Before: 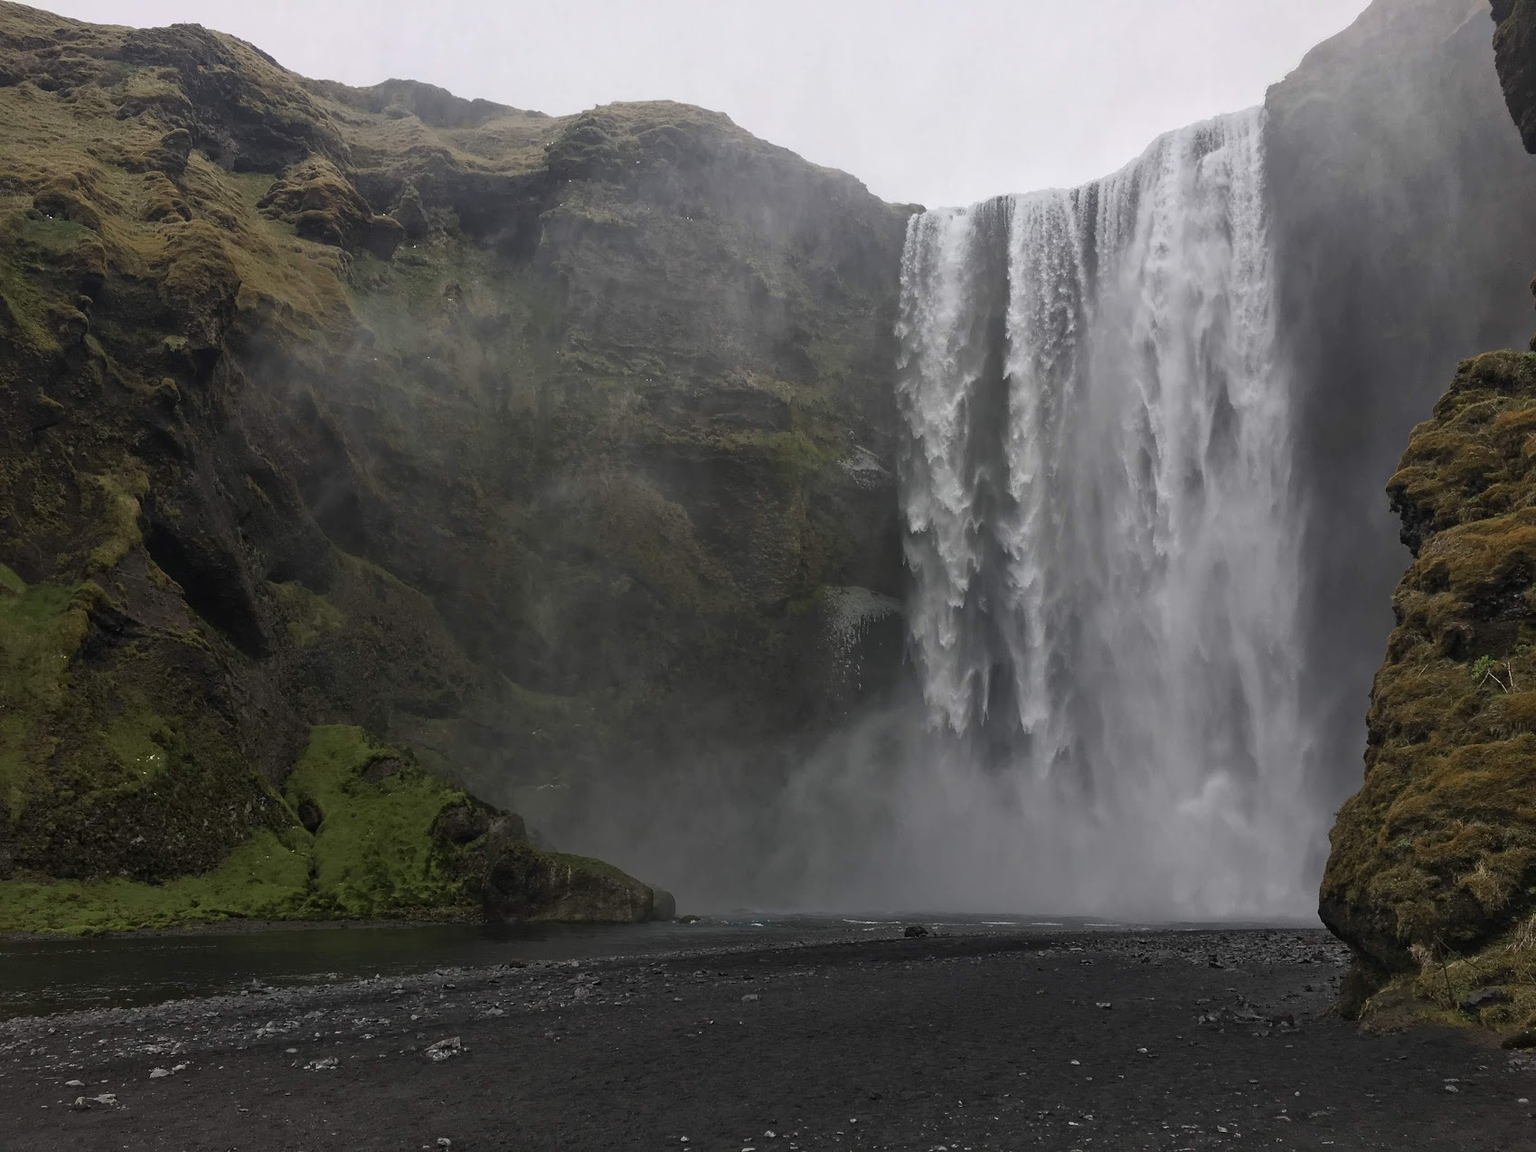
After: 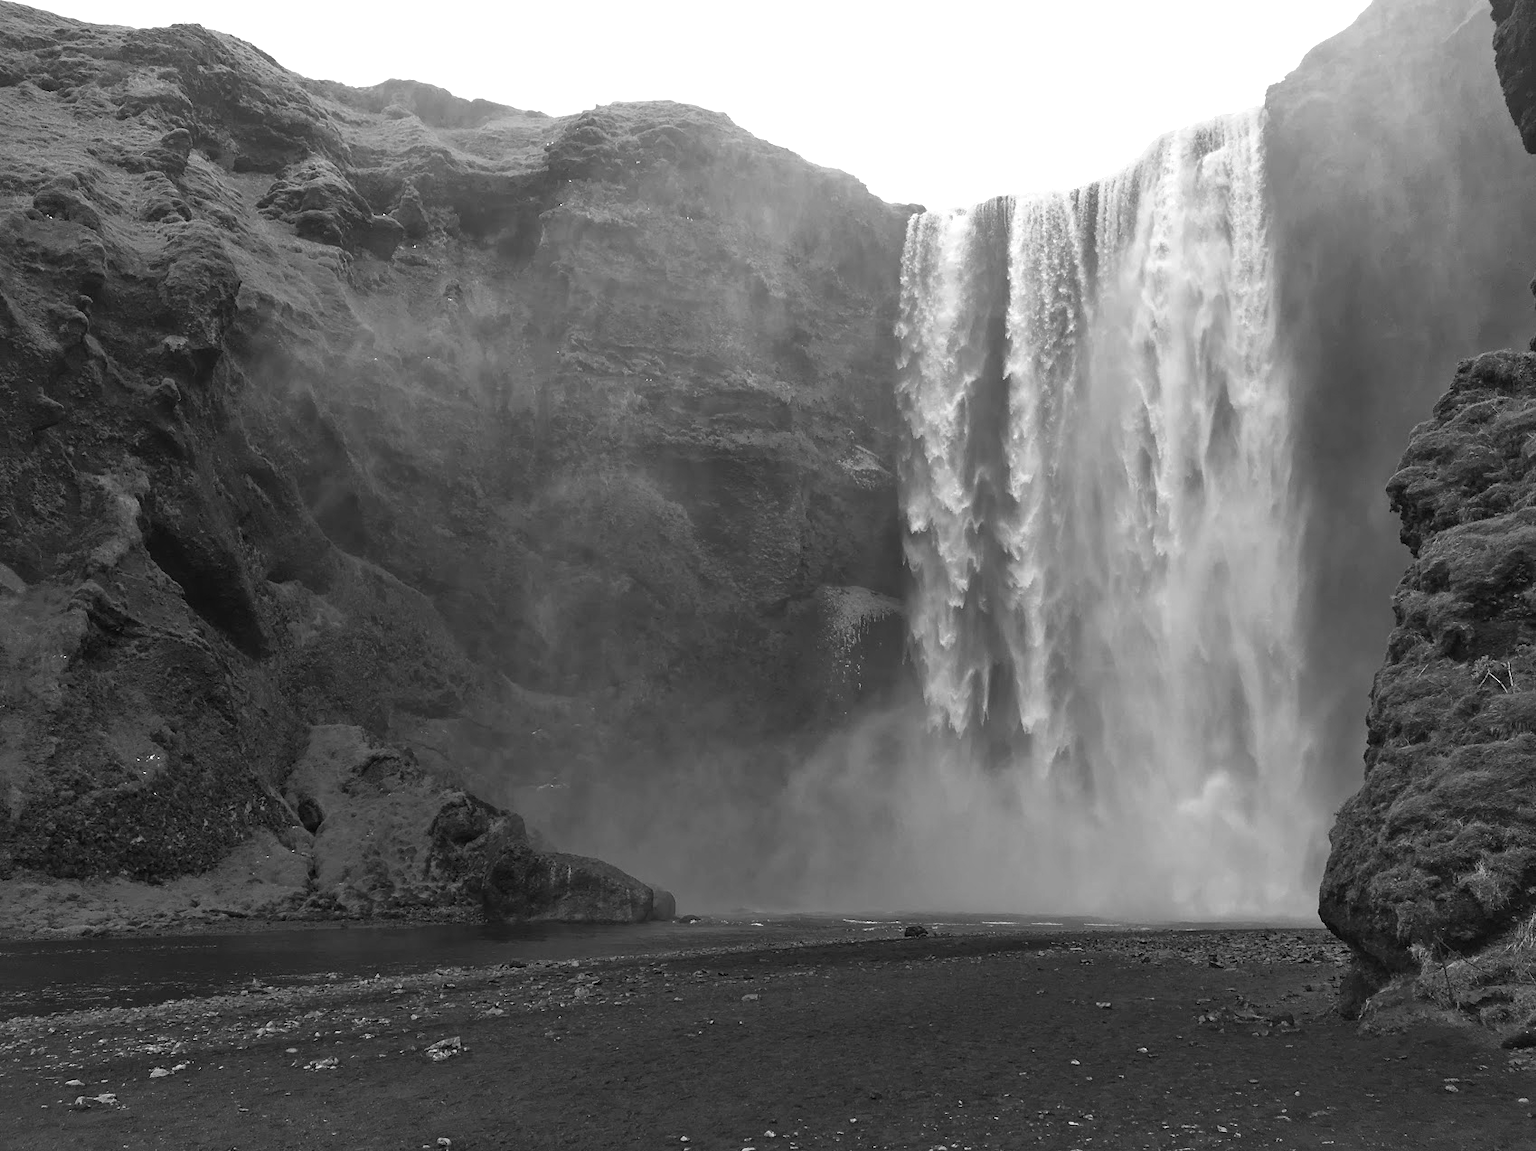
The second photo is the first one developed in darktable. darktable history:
monochrome: on, module defaults
exposure: exposure 0.7 EV, compensate highlight preservation false
